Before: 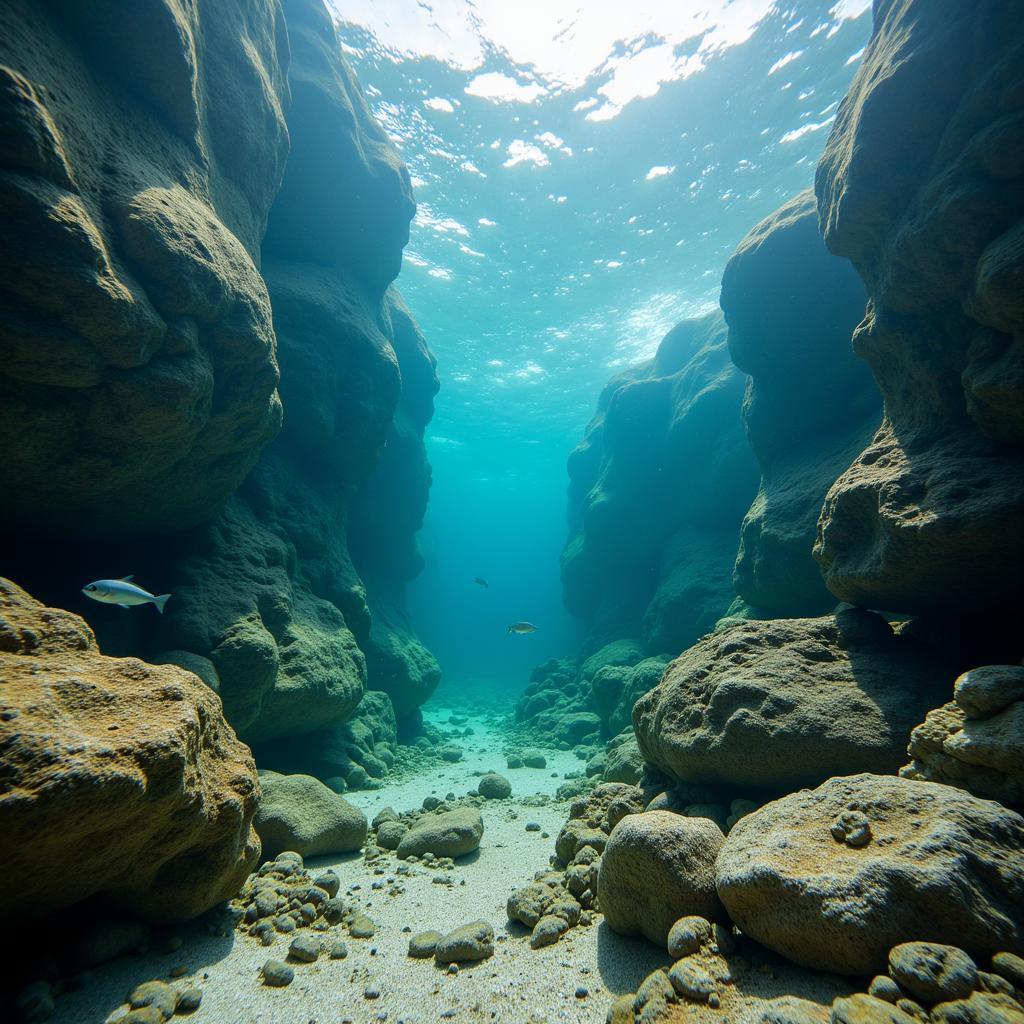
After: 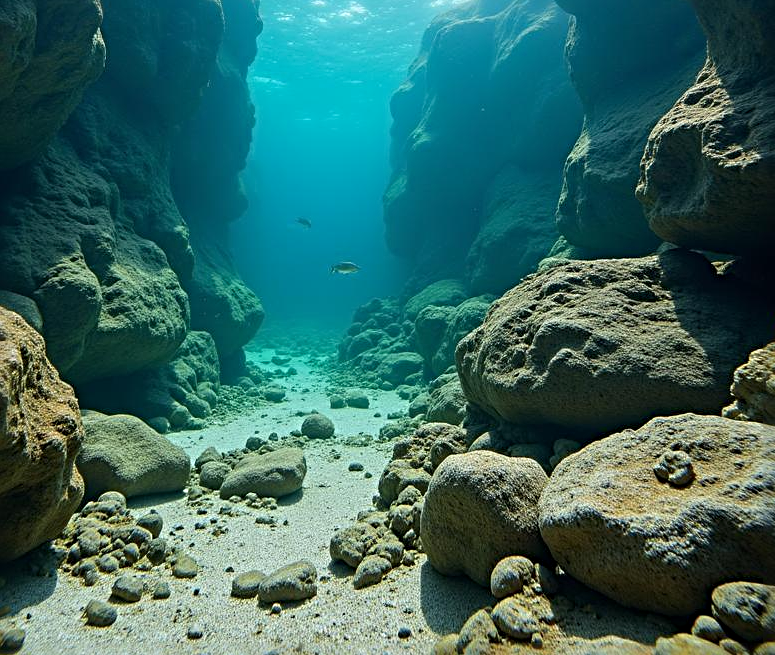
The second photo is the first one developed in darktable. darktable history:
crop and rotate: left 17.307%, top 35.173%, right 6.932%, bottom 0.809%
color correction: highlights a* 0.034, highlights b* -0.499
sharpen: radius 4.838
